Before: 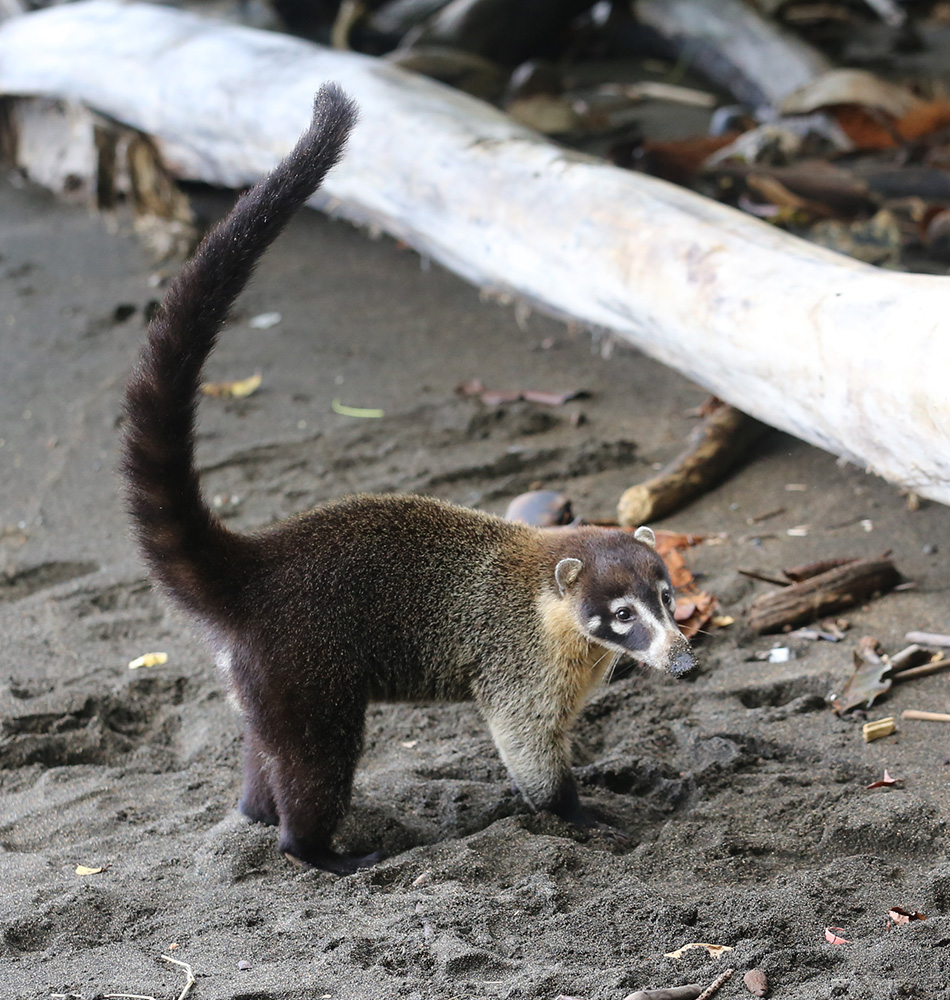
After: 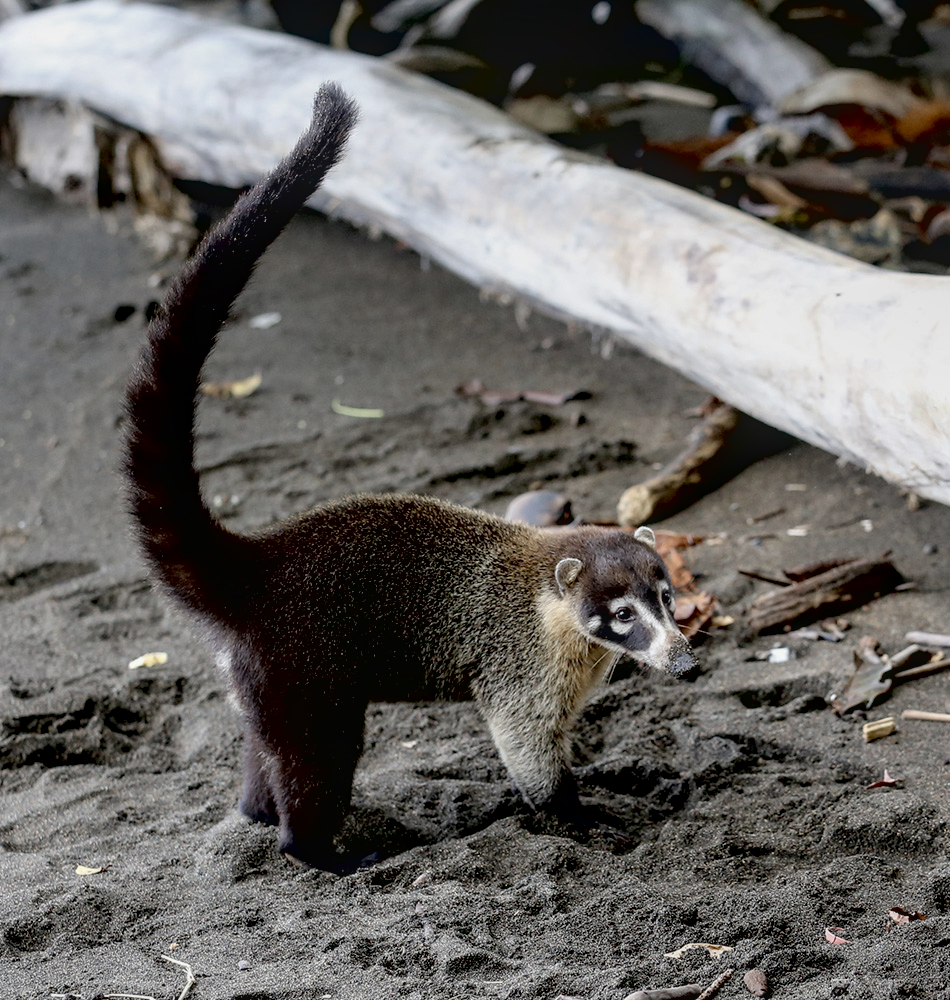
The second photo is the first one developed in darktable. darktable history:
contrast brightness saturation: contrast -0.069, brightness -0.041, saturation -0.108
color correction: highlights b* -0.013, saturation 0.773
exposure: black level correction 0.029, exposure -0.074 EV, compensate highlight preservation false
local contrast: on, module defaults
